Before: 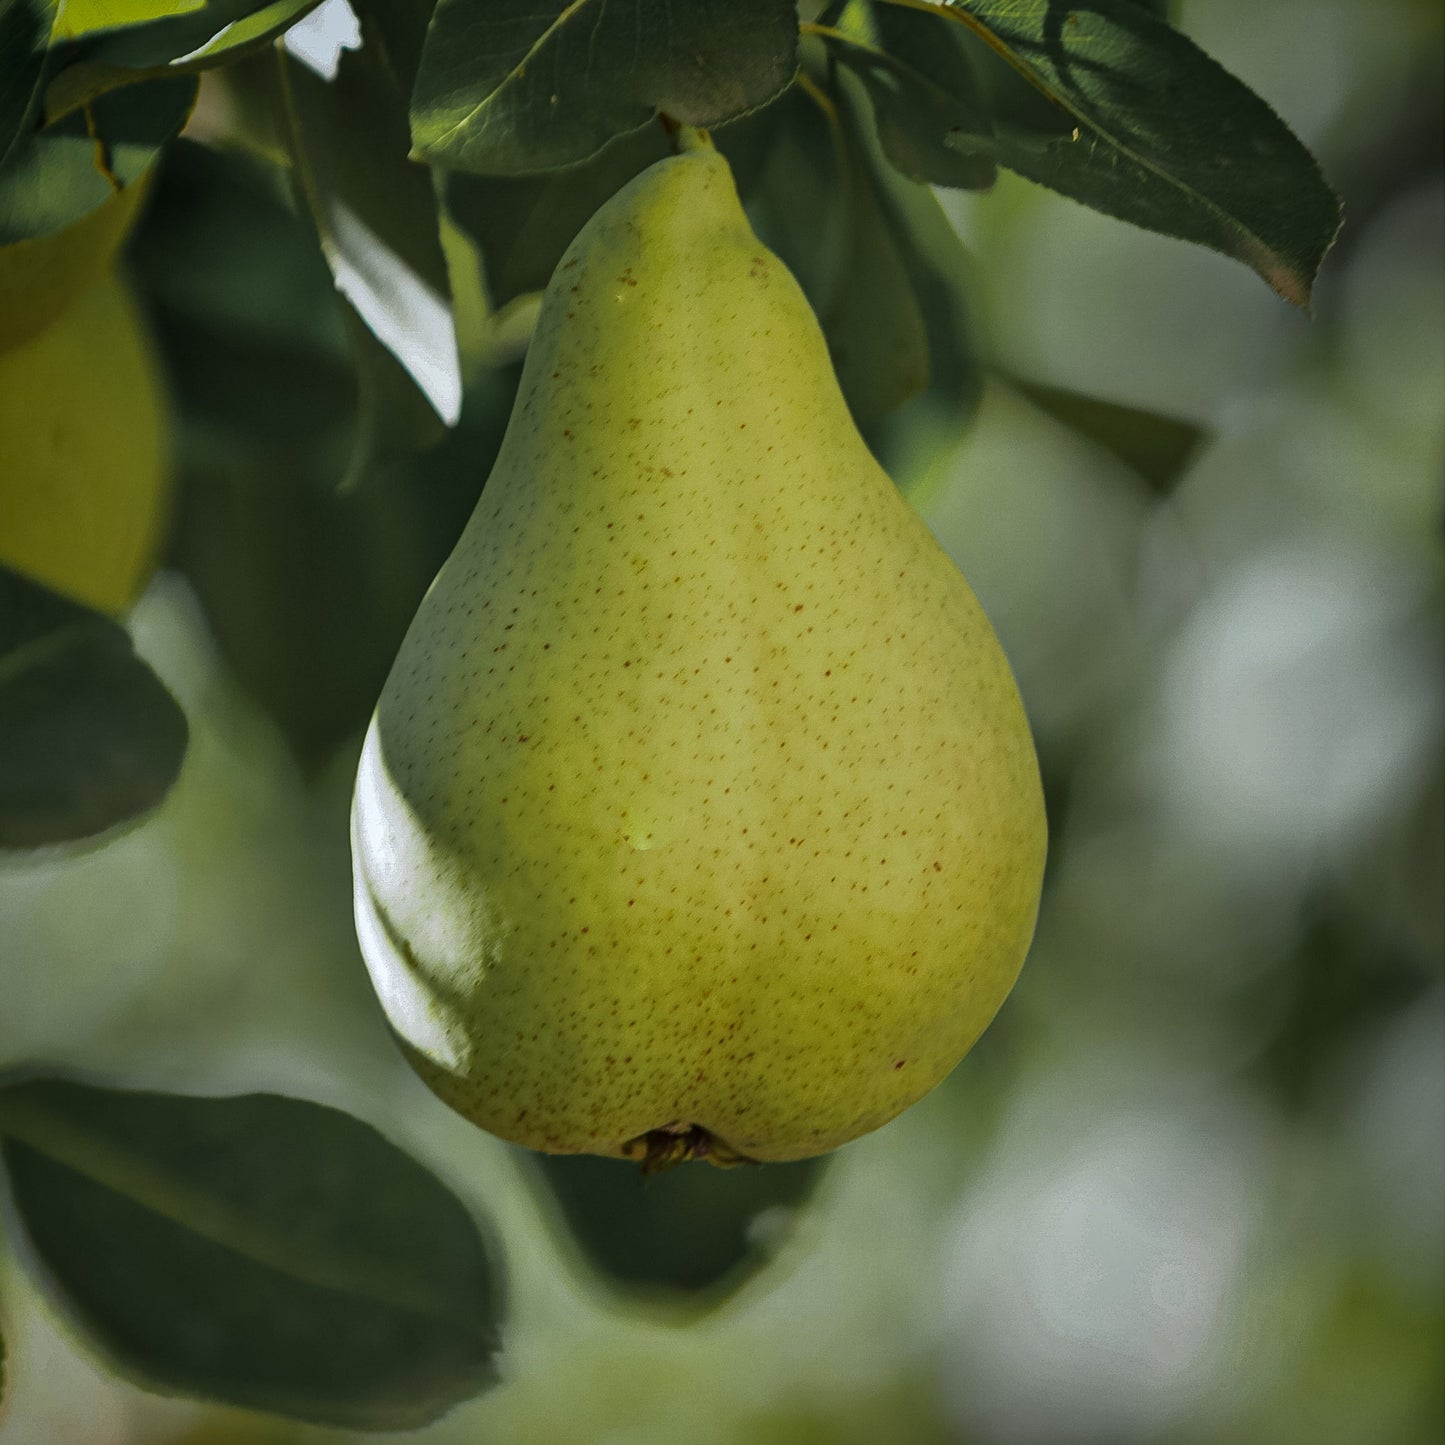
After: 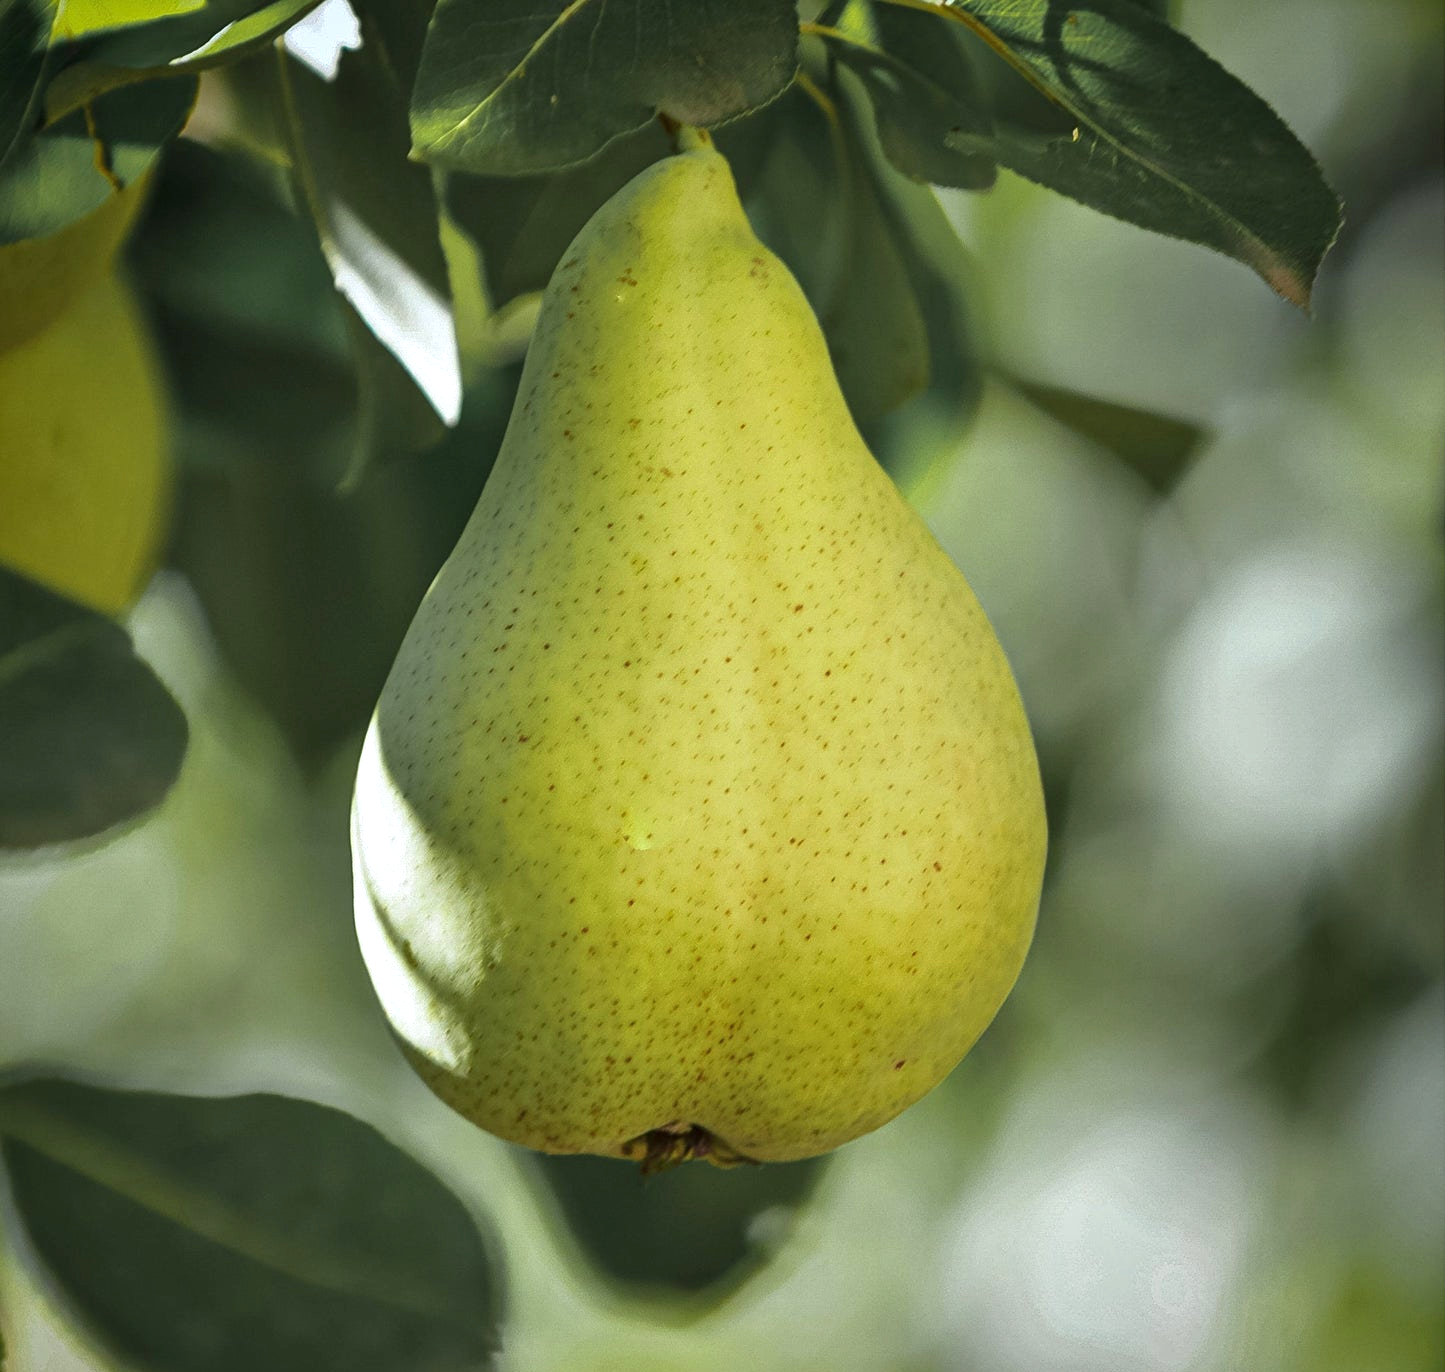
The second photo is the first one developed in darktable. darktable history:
crop and rotate: top 0.014%, bottom 5.024%
exposure: black level correction 0, exposure 0.704 EV, compensate highlight preservation false
